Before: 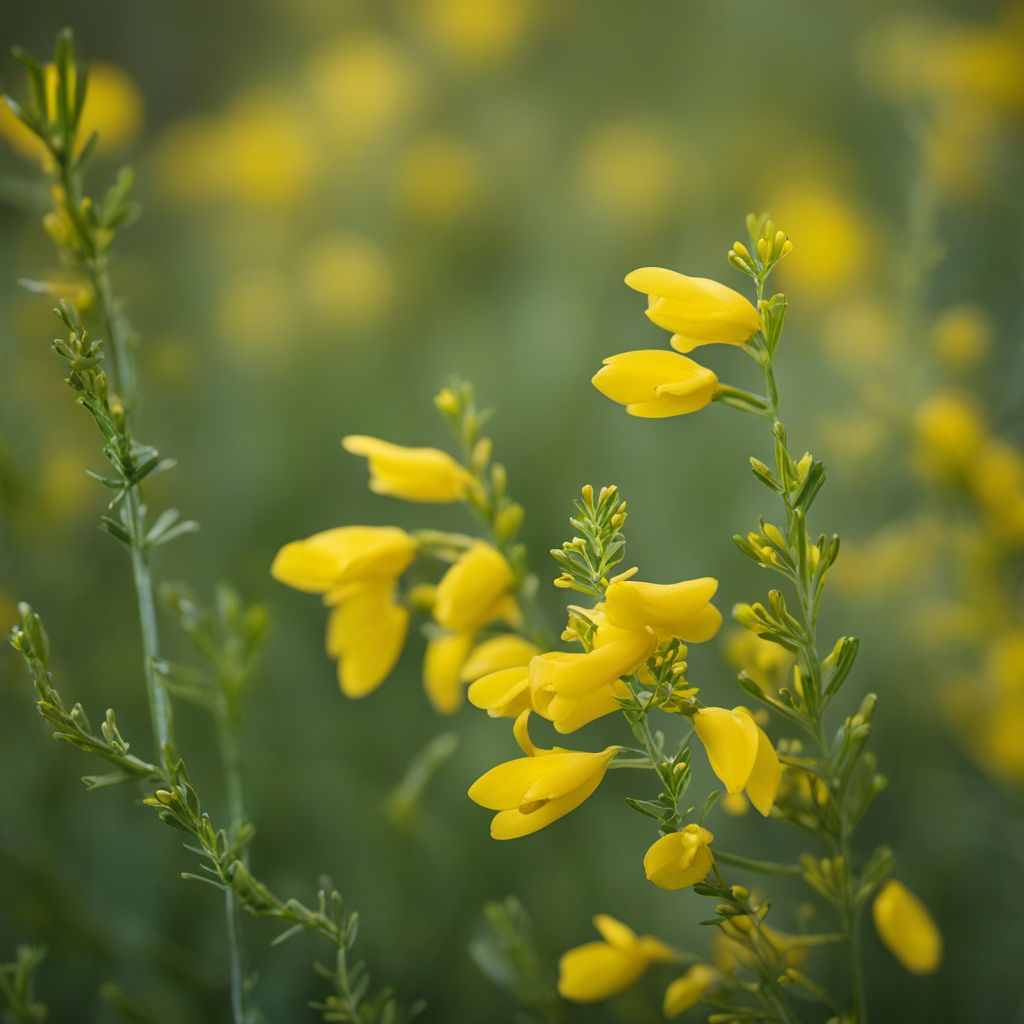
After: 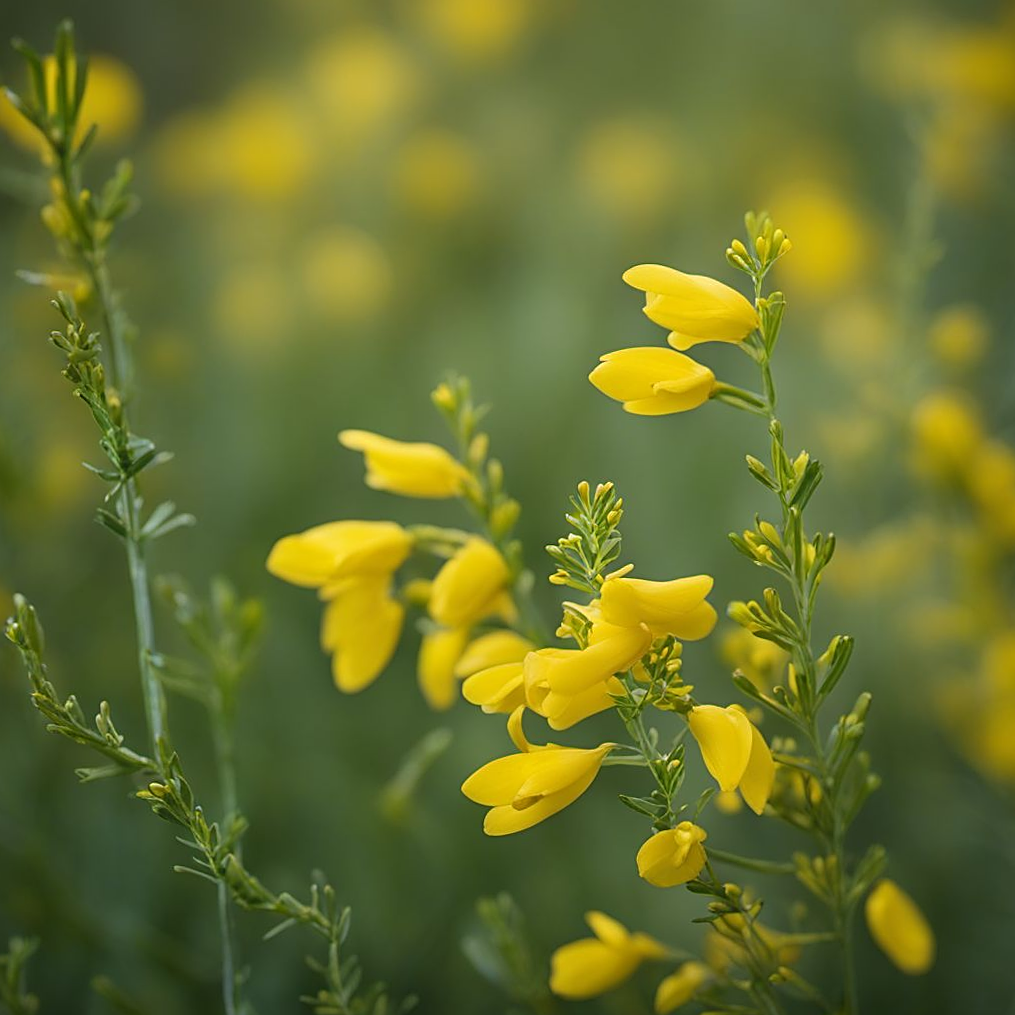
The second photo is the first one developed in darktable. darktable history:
crop and rotate: angle -0.5°
sharpen: on, module defaults
